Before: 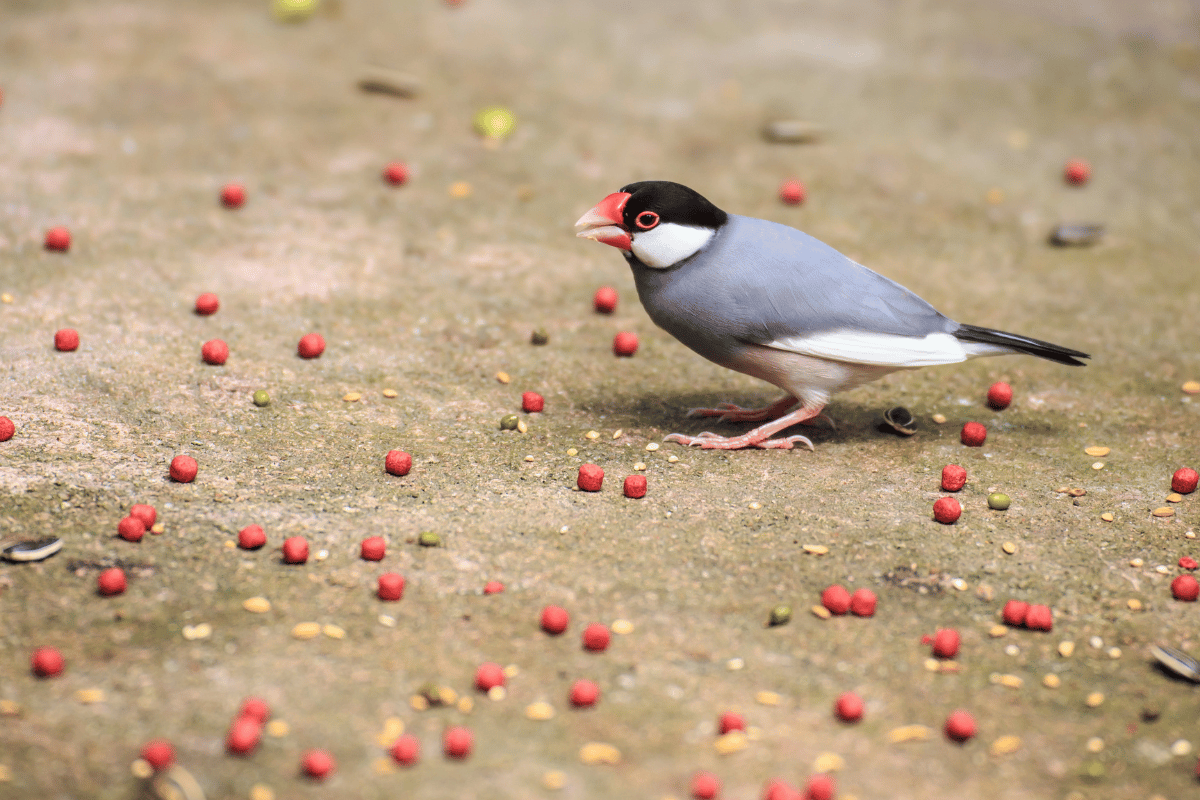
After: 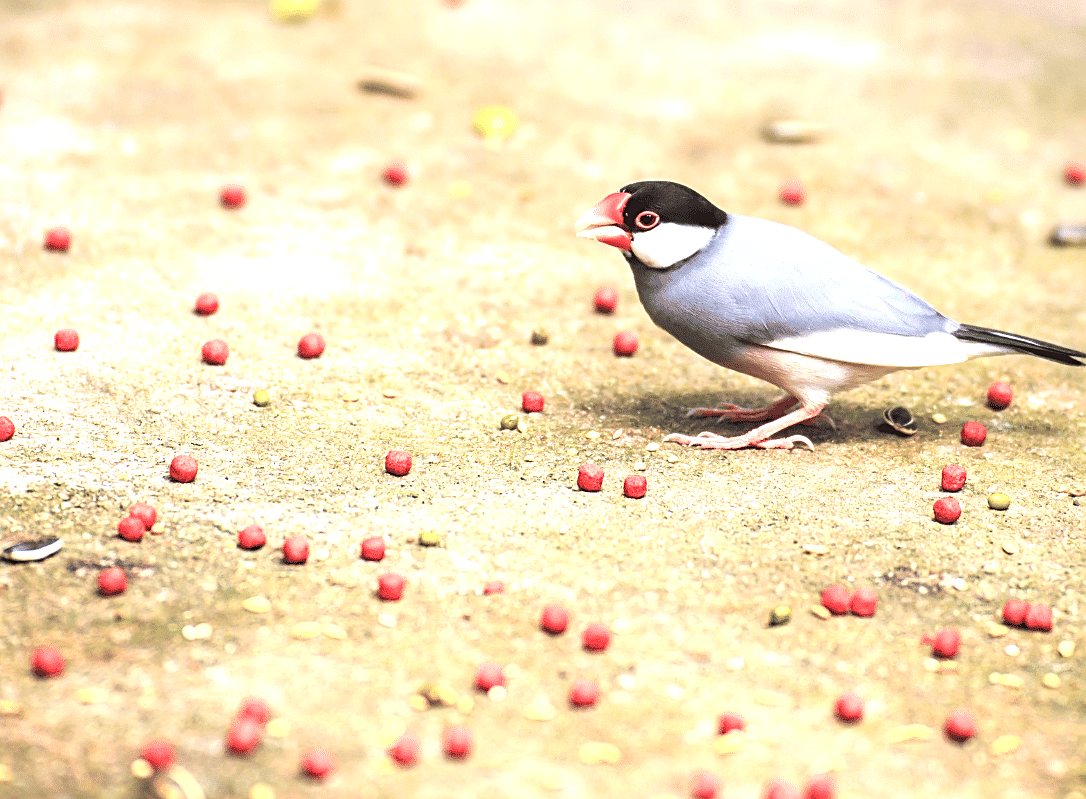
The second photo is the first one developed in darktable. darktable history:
crop: right 9.491%, bottom 0.043%
sharpen: on, module defaults
exposure: black level correction 0, exposure 1.199 EV, compensate highlight preservation false
contrast brightness saturation: contrast -0.021, brightness -0.011, saturation 0.041
